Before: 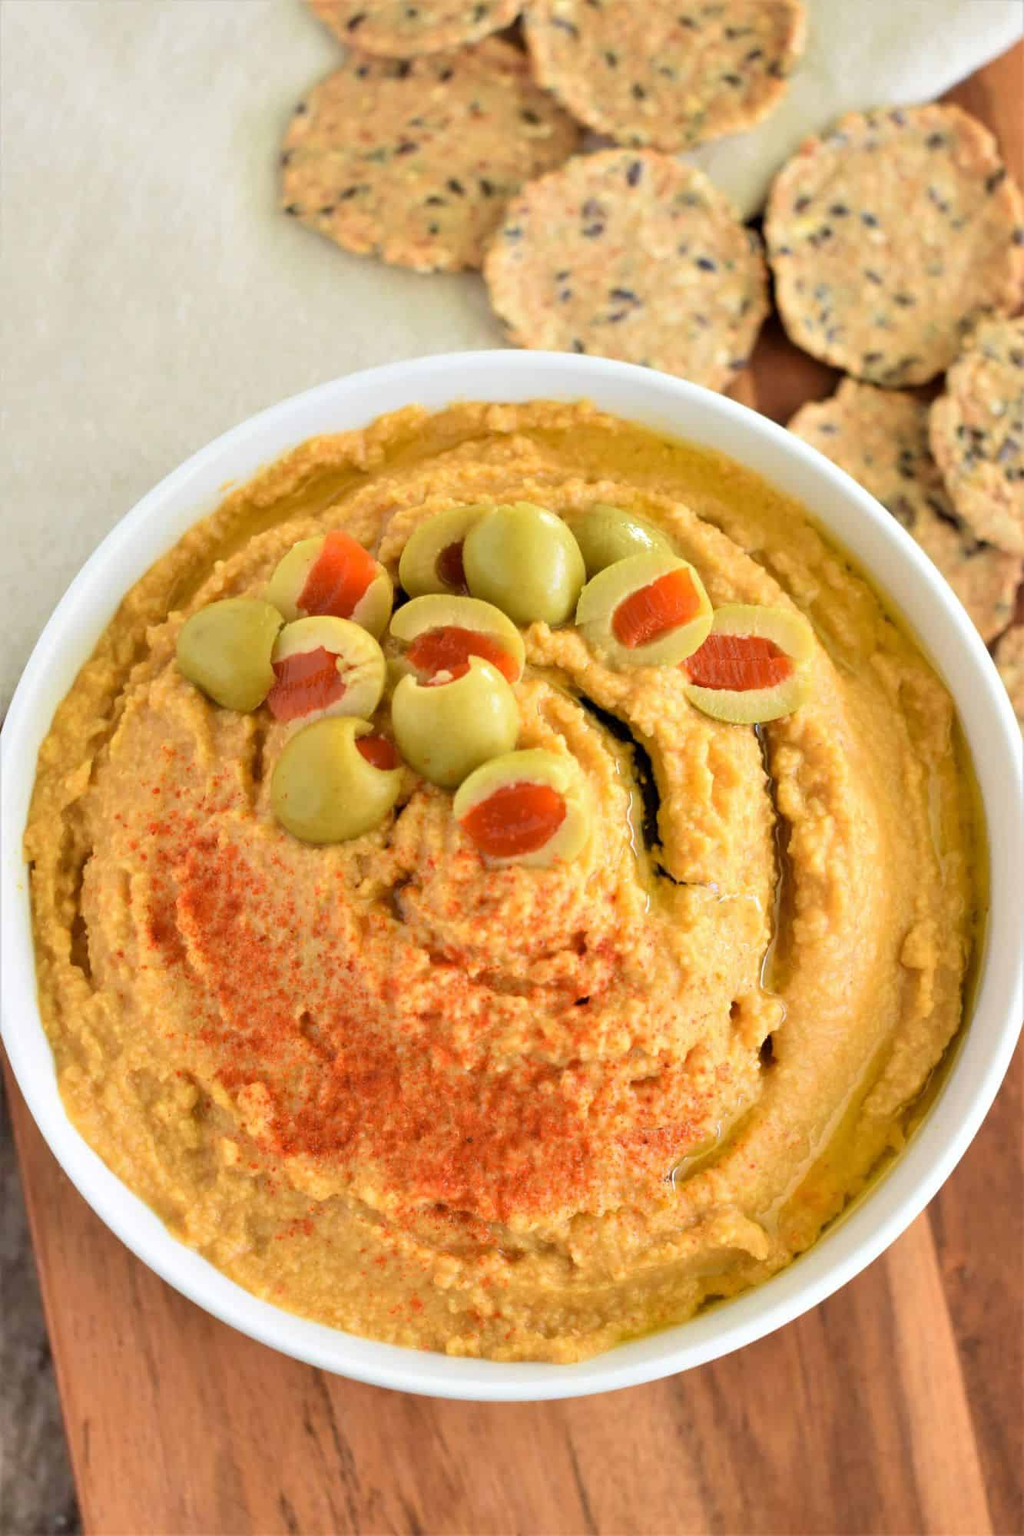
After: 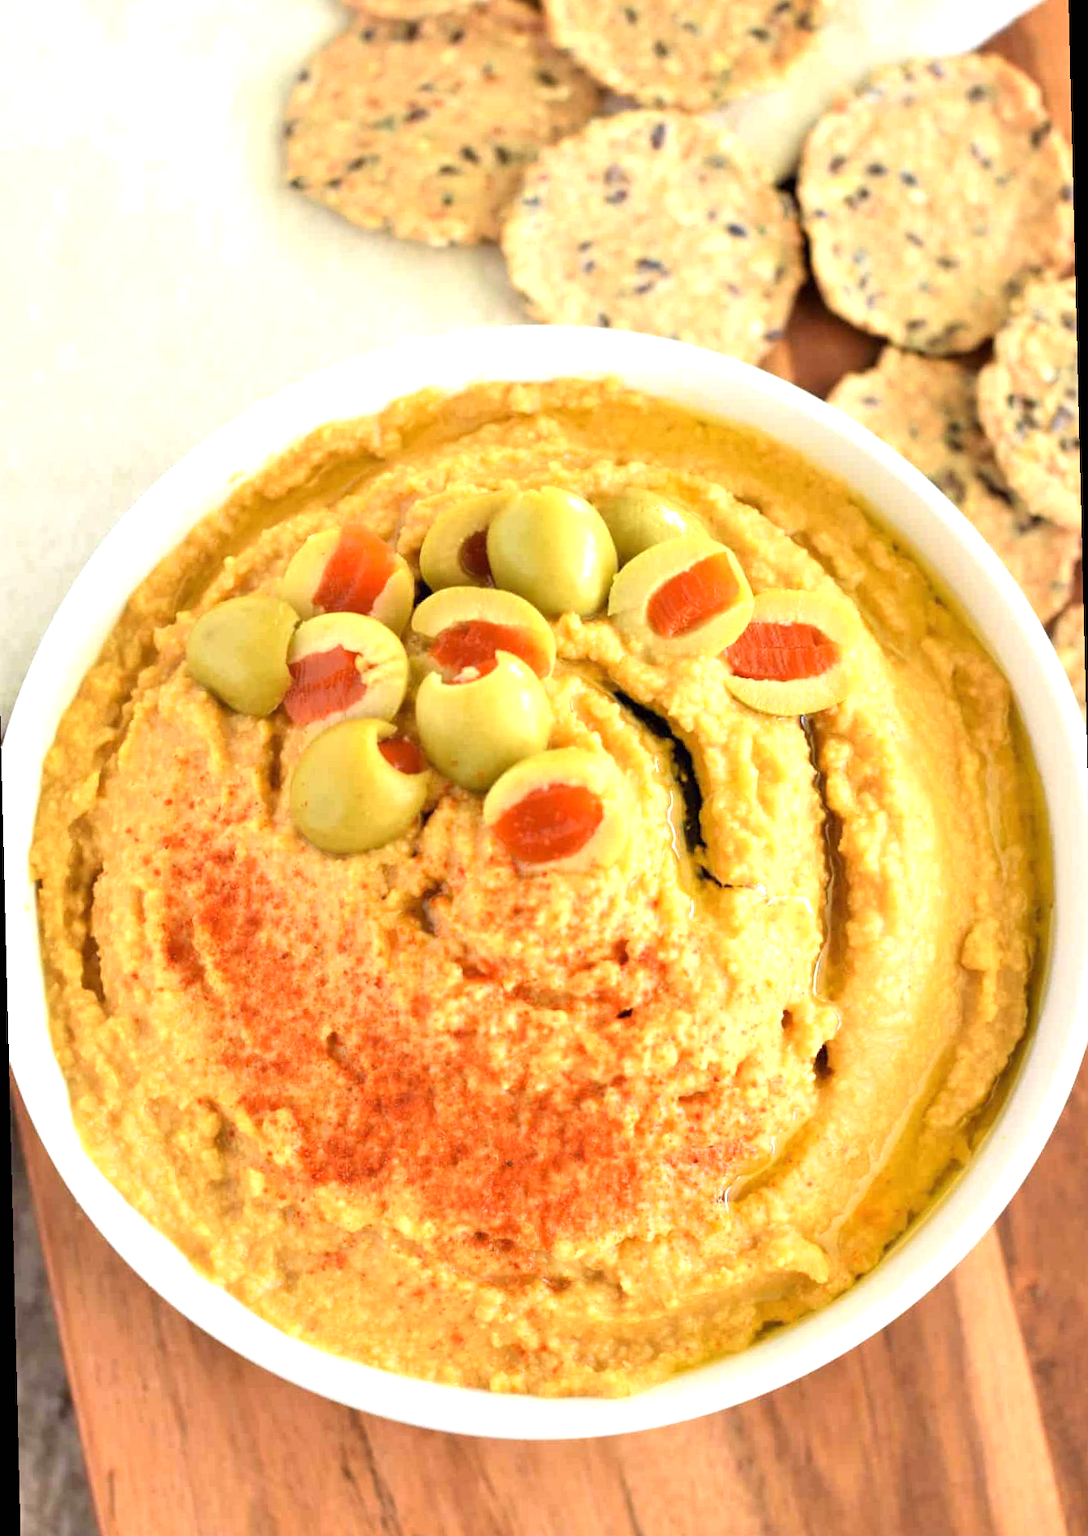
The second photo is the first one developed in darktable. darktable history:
rotate and perspective: rotation -1.42°, crop left 0.016, crop right 0.984, crop top 0.035, crop bottom 0.965
exposure: black level correction 0, exposure 0.7 EV, compensate exposure bias true, compensate highlight preservation false
